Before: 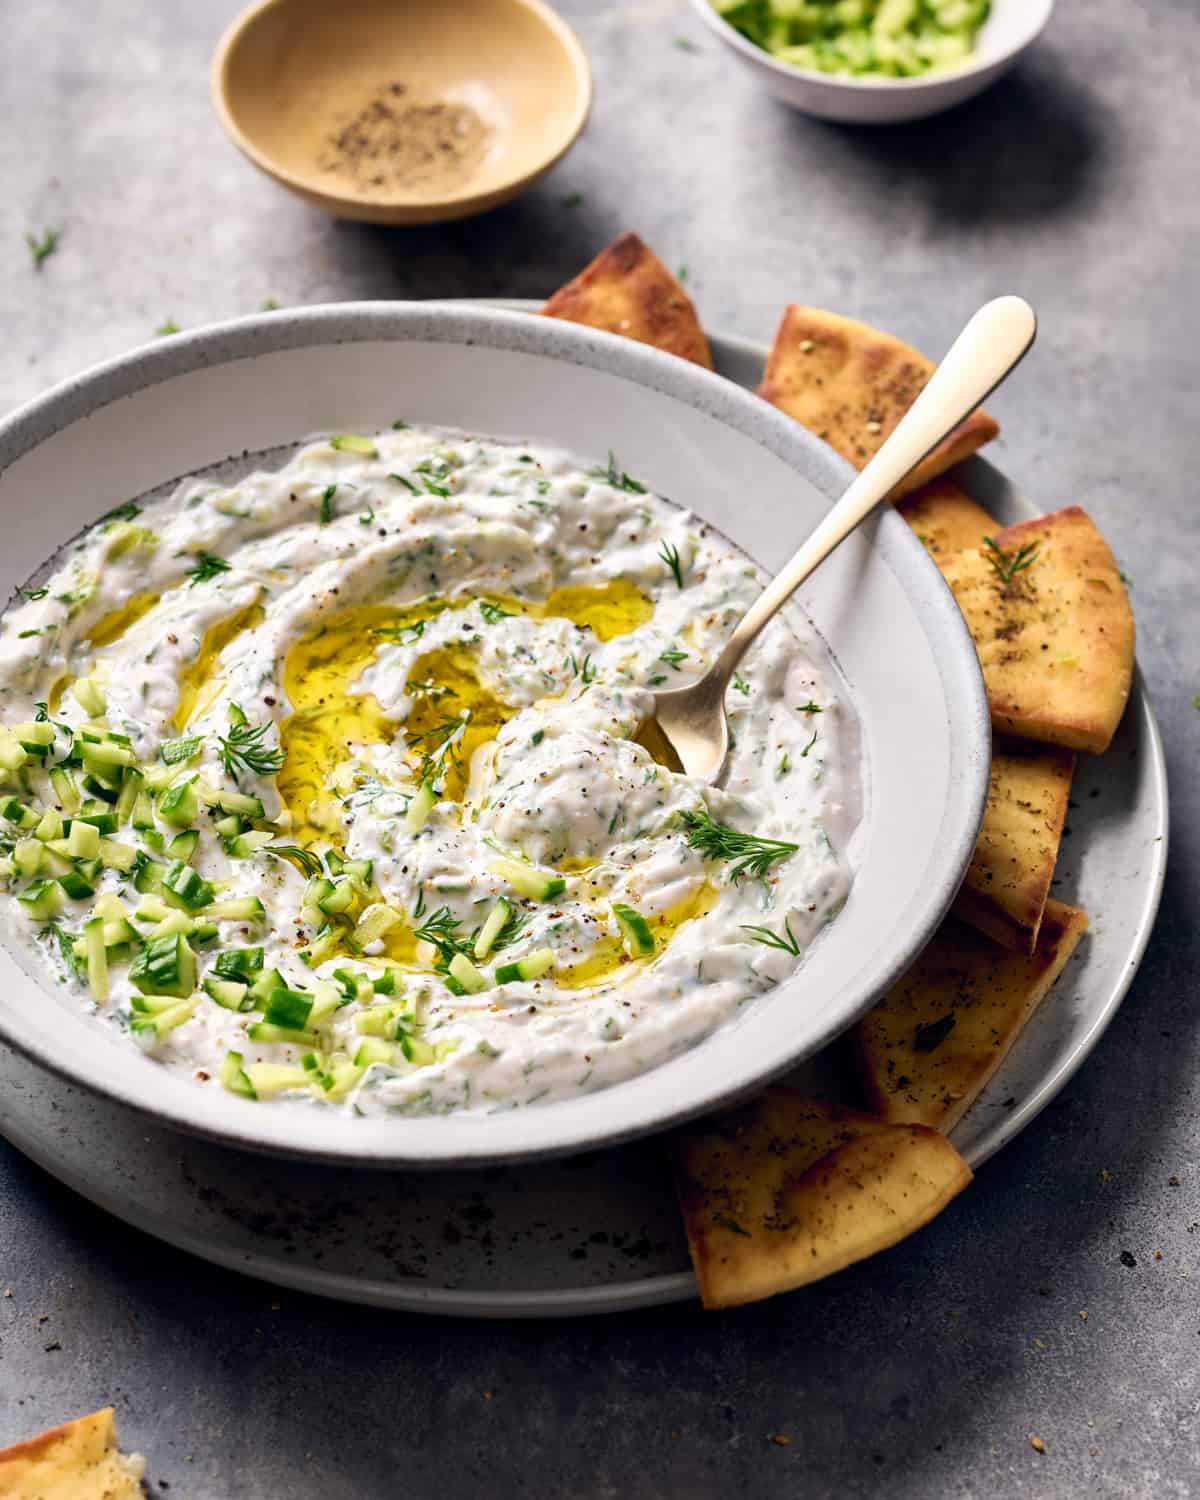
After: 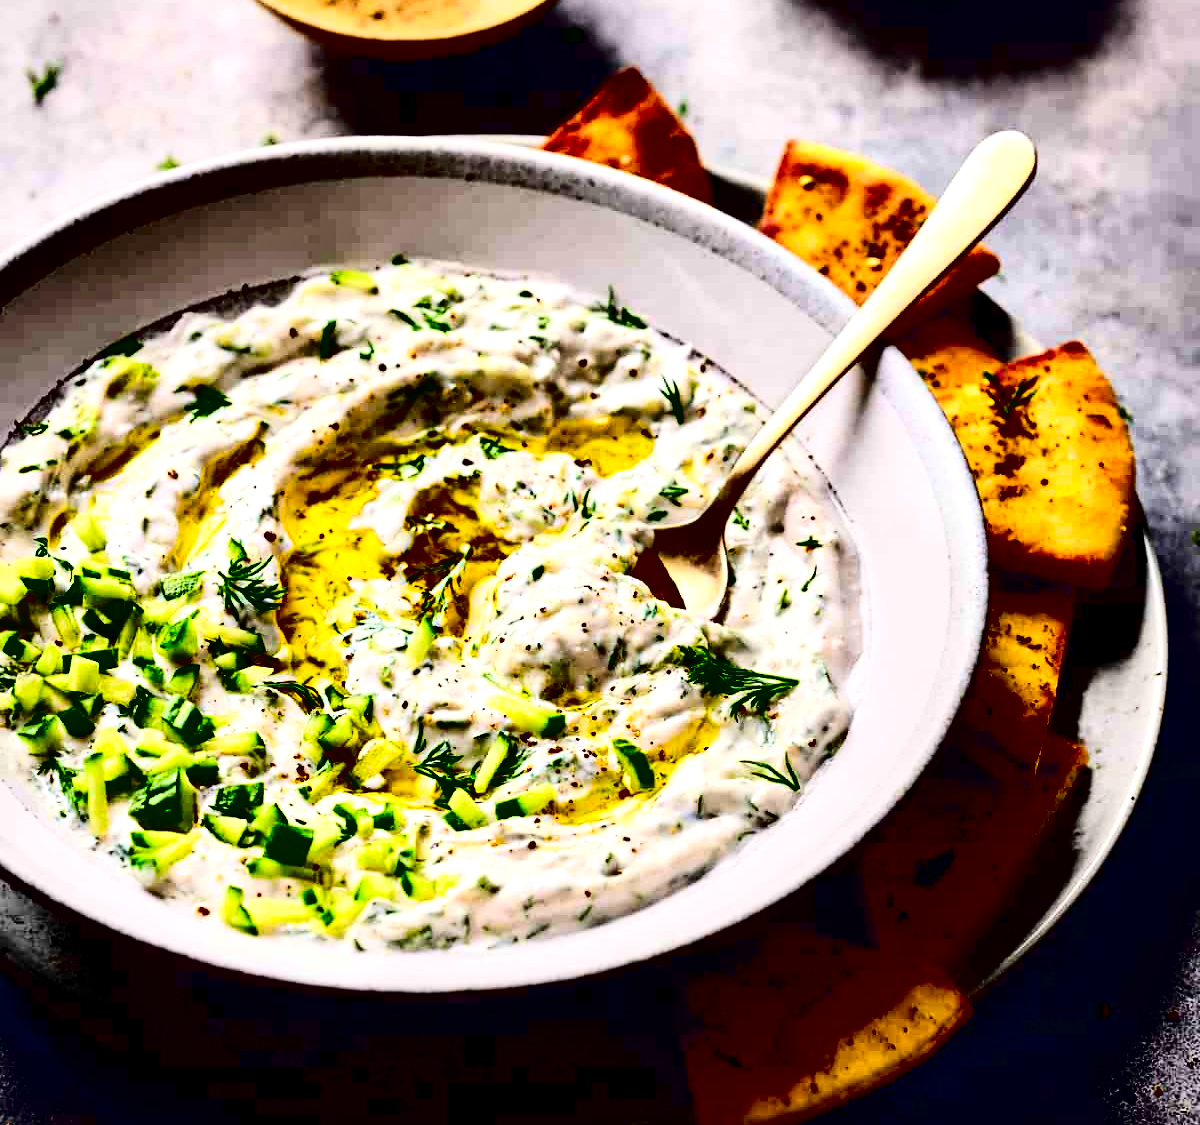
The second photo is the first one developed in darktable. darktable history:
local contrast: mode bilateral grid, contrast 21, coarseness 50, detail 158%, midtone range 0.2
crop: top 11.061%, bottom 13.887%
contrast brightness saturation: contrast 0.771, brightness -0.993, saturation 0.998
tone equalizer: luminance estimator HSV value / RGB max
